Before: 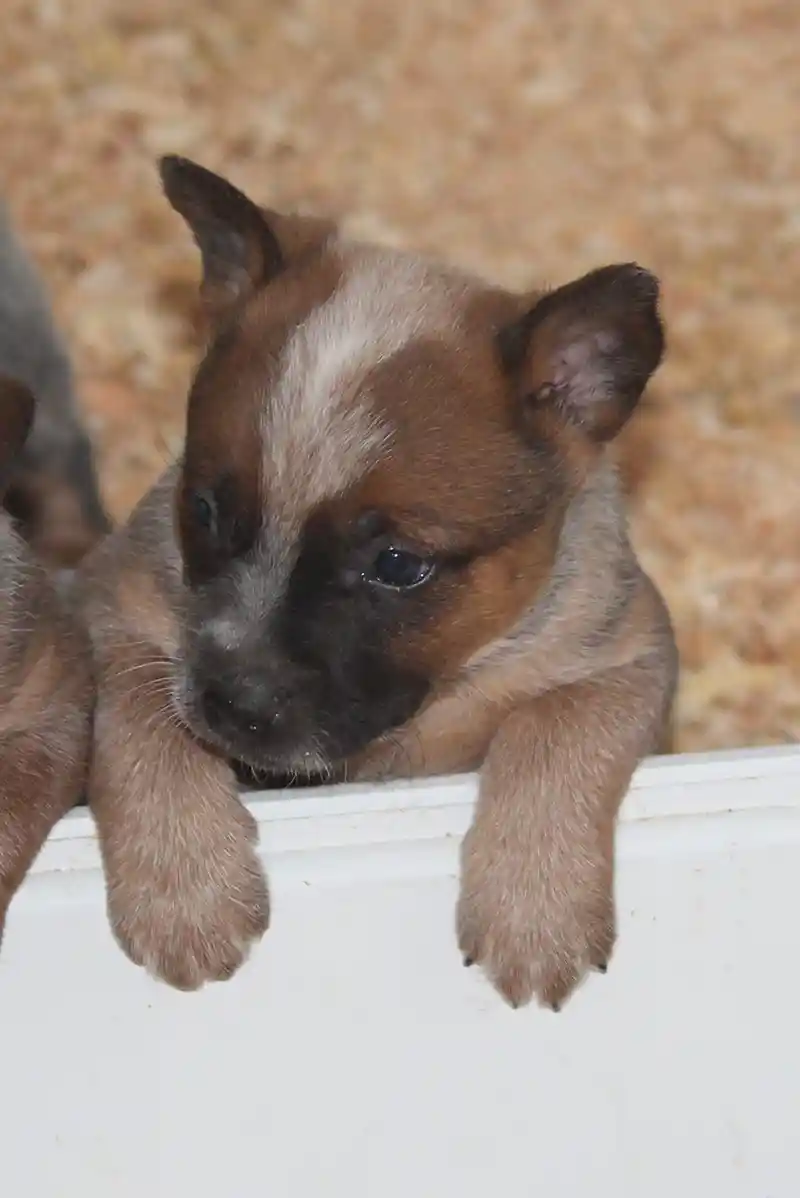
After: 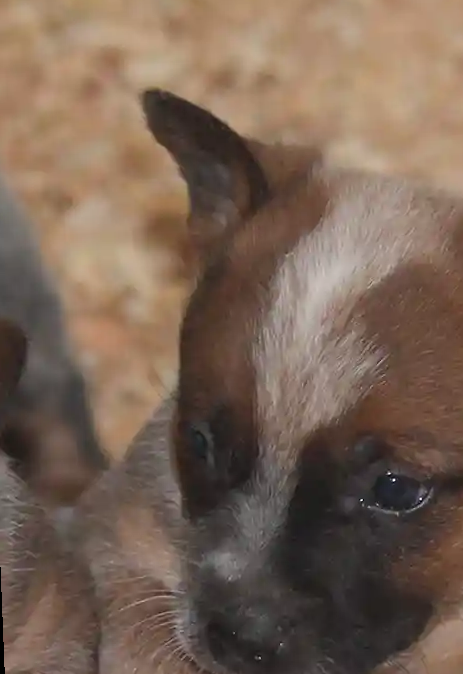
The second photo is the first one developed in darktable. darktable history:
sharpen: radius 5.325, amount 0.312, threshold 26.433
crop and rotate: left 3.047%, top 7.509%, right 42.236%, bottom 37.598%
rotate and perspective: rotation -2.29°, automatic cropping off
